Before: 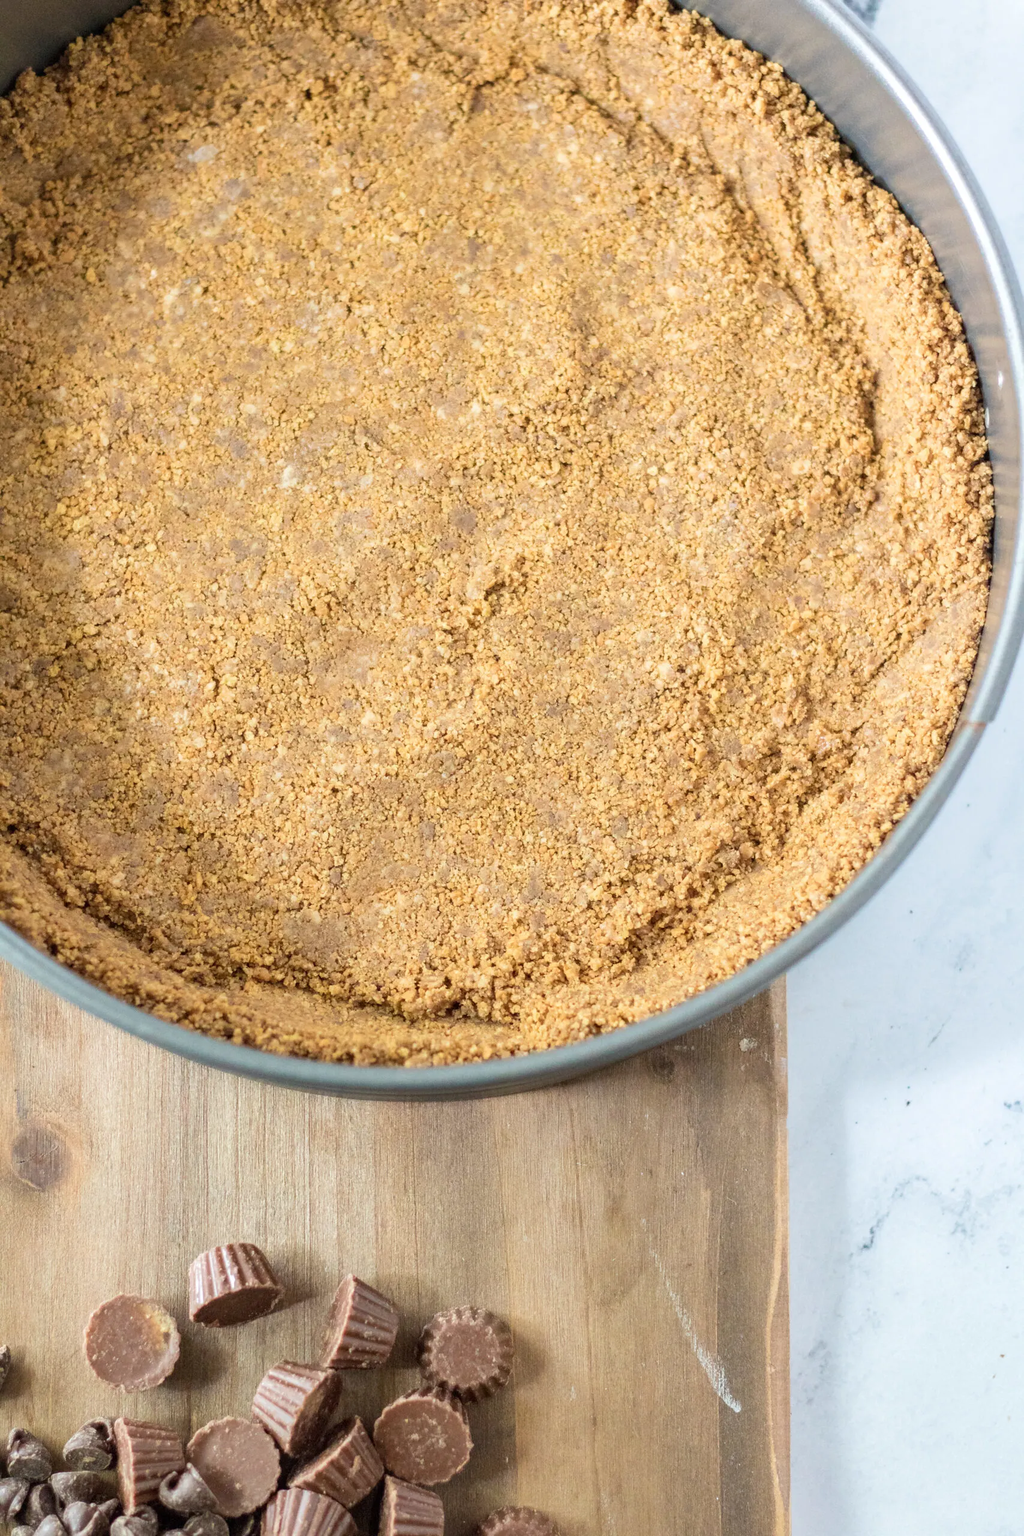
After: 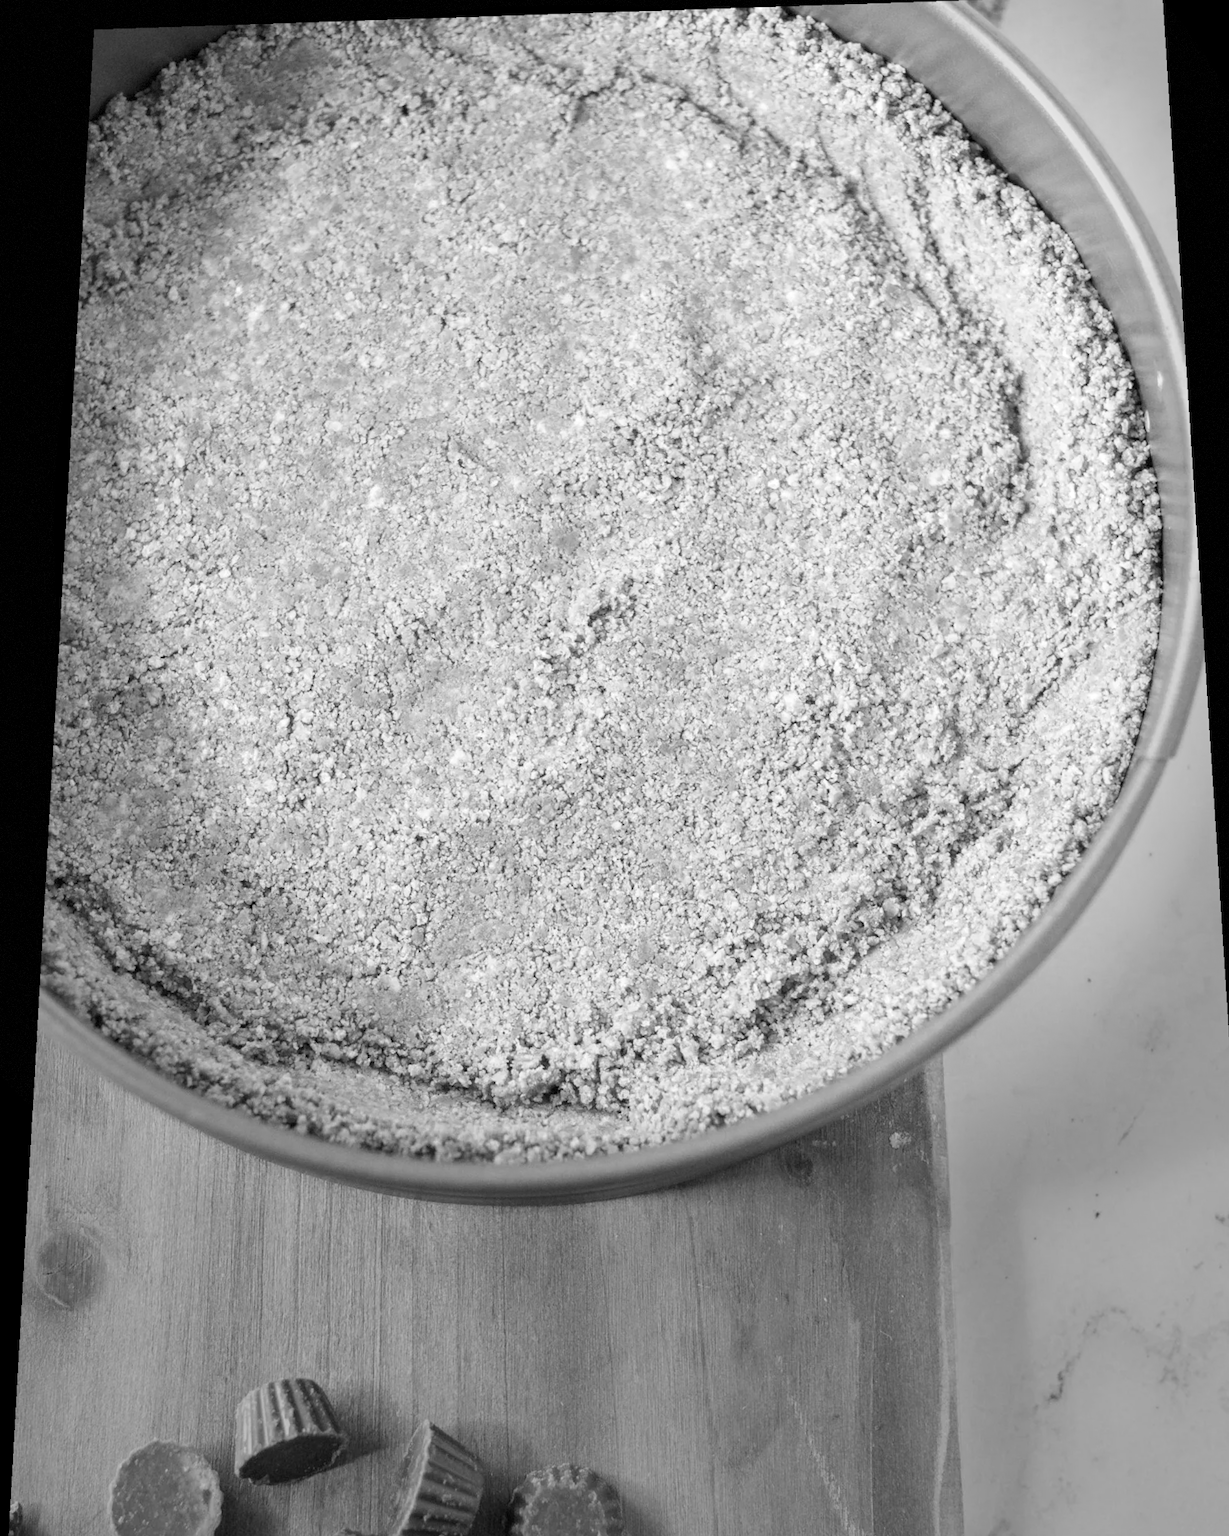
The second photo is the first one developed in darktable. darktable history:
vignetting: fall-off start 68.33%, fall-off radius 30%, saturation 0.042, center (-0.066, -0.311), width/height ratio 0.992, shape 0.85, dithering 8-bit output
exposure: exposure 0.2 EV, compensate highlight preservation false
monochrome: a 26.22, b 42.67, size 0.8
rotate and perspective: rotation 0.128°, lens shift (vertical) -0.181, lens shift (horizontal) -0.044, shear 0.001, automatic cropping off
crop and rotate: angle 0.2°, left 0.275%, right 3.127%, bottom 14.18%
